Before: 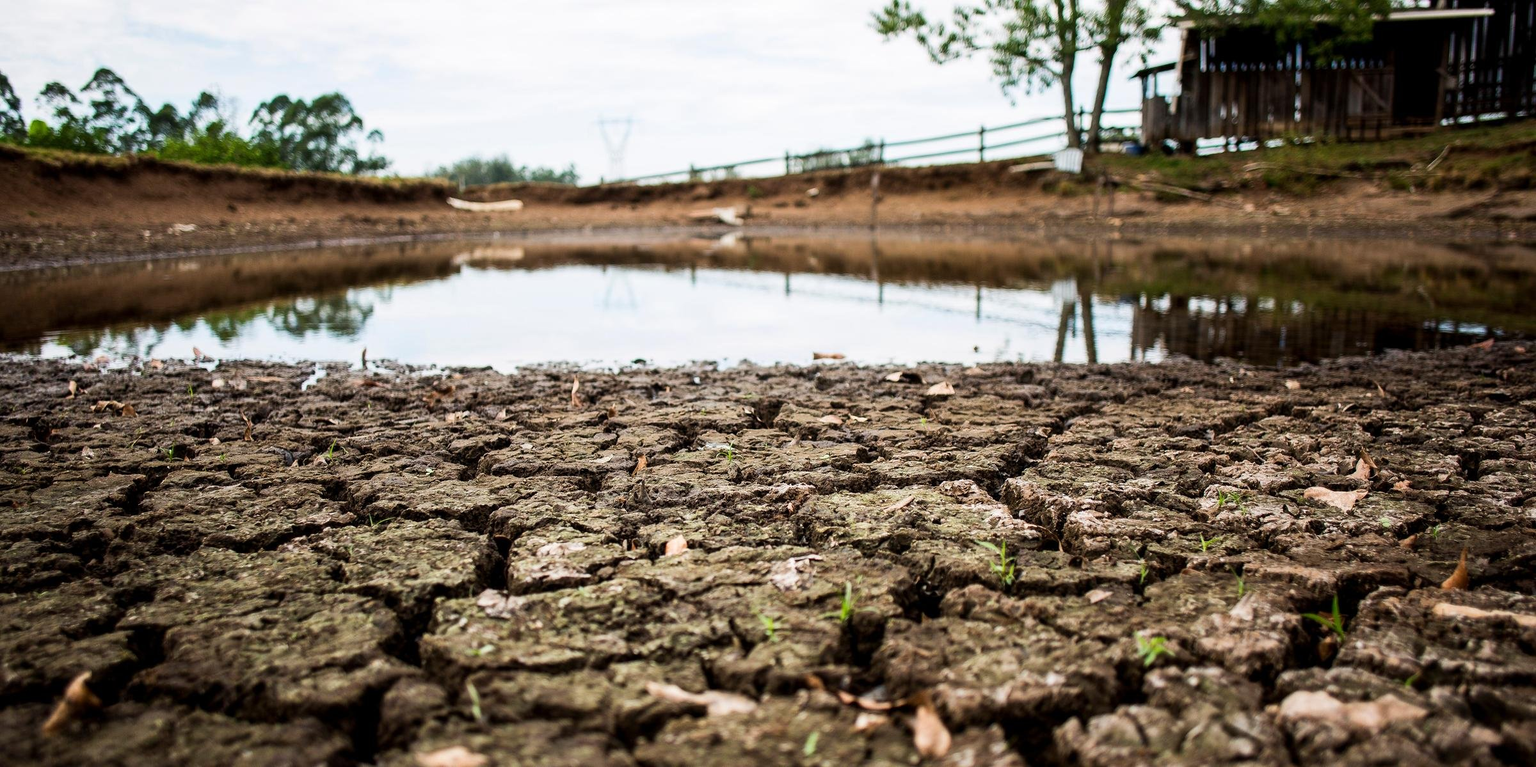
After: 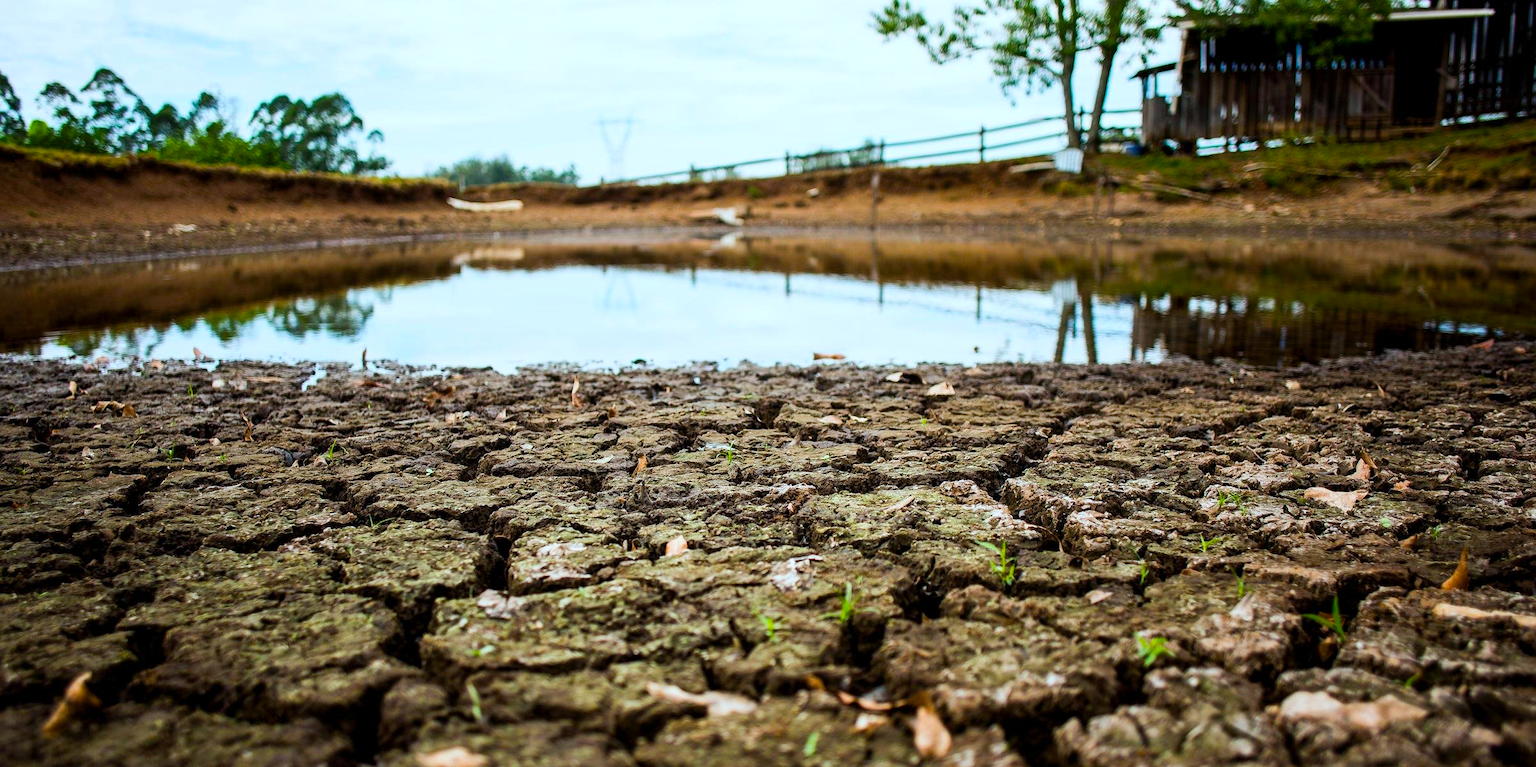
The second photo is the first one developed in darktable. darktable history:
color calibration: illuminant Planckian (black body), adaptation linear Bradford (ICC v4), x 0.364, y 0.367, temperature 4417.56 K, saturation algorithm version 1 (2020)
color balance rgb: linear chroma grading › global chroma 15%, perceptual saturation grading › global saturation 30%
